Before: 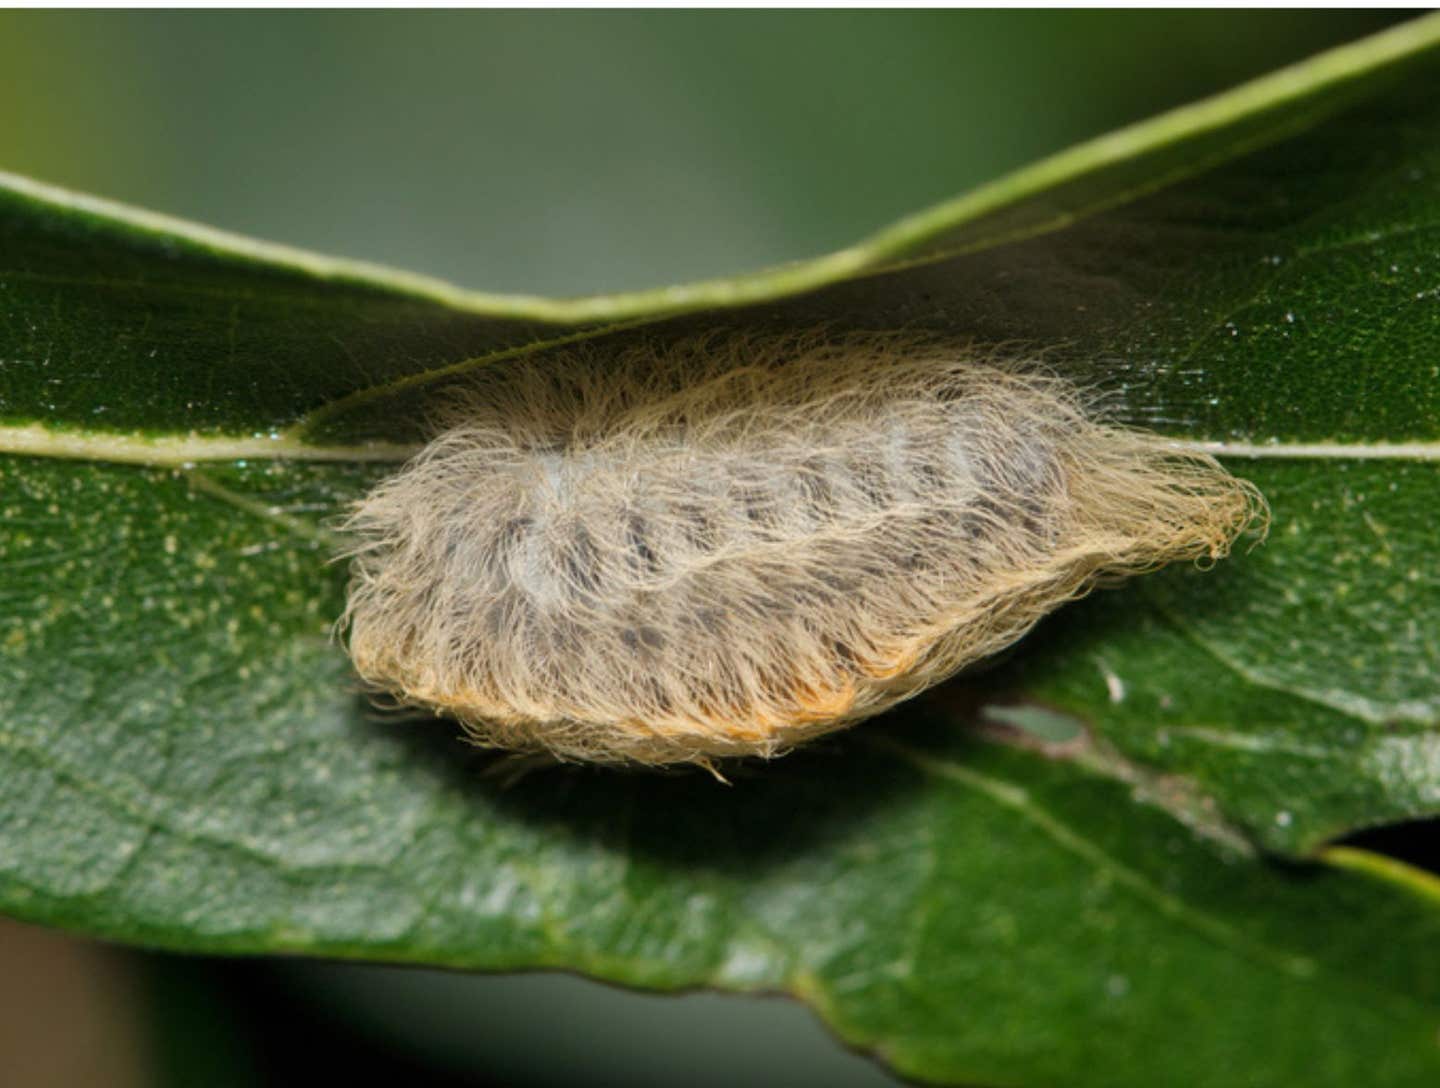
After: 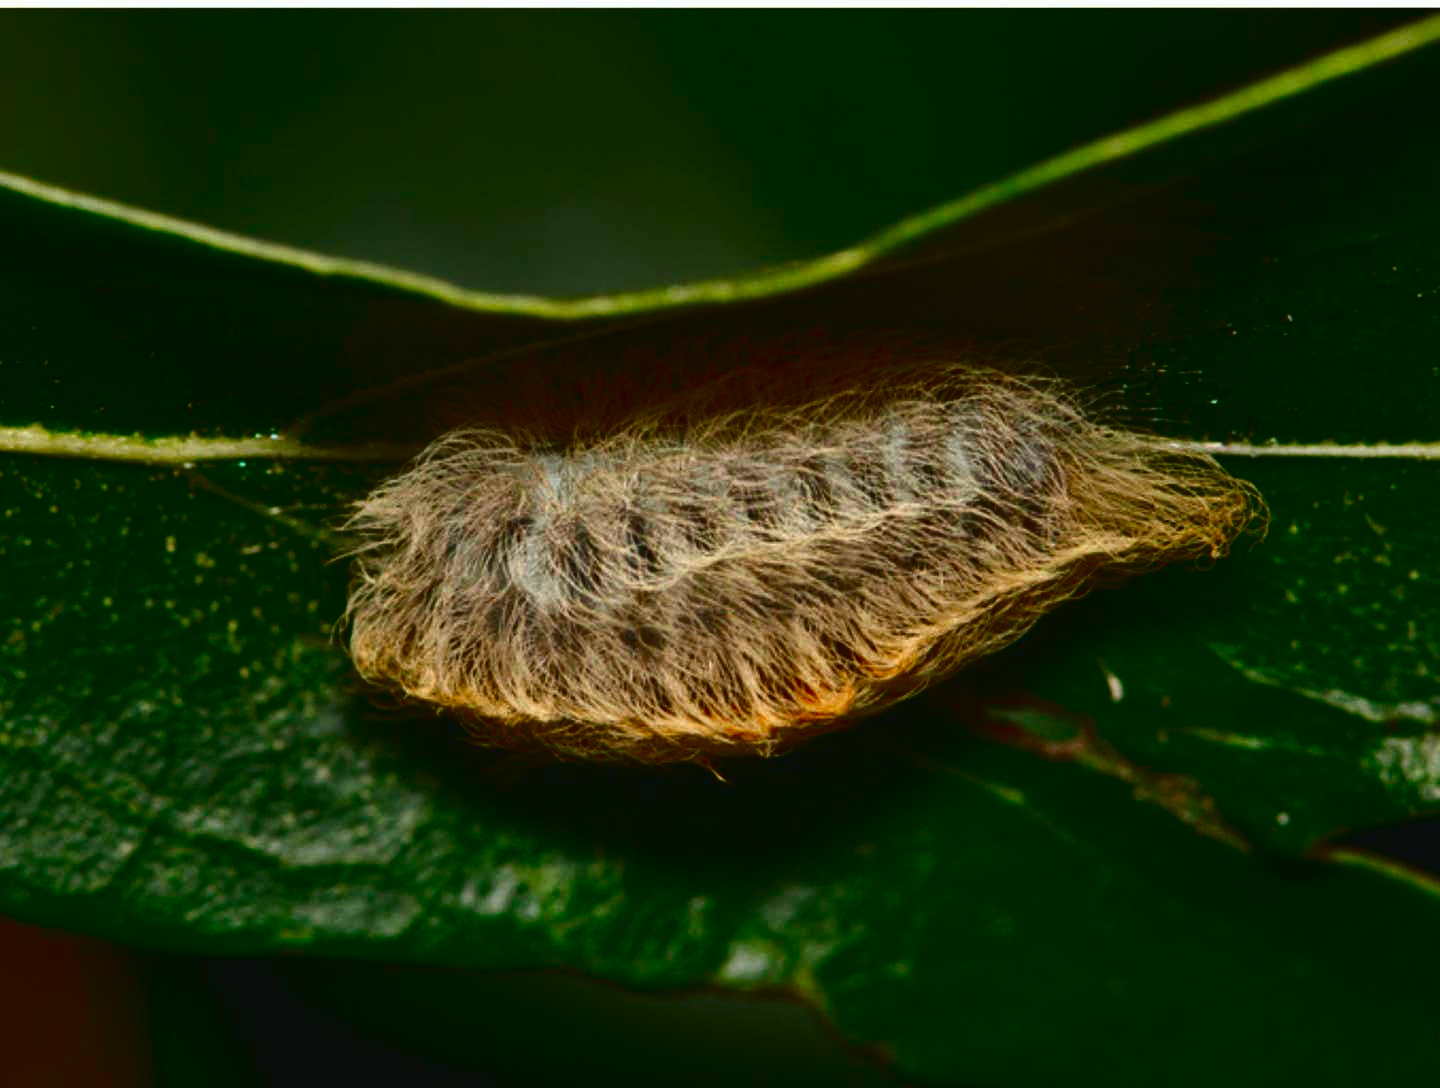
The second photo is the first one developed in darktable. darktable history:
tone curve: curves: ch0 [(0.001, 0.034) (0.115, 0.093) (0.251, 0.232) (0.382, 0.397) (0.652, 0.719) (0.802, 0.876) (1, 0.998)]; ch1 [(0, 0) (0.384, 0.324) (0.472, 0.466) (0.504, 0.5) (0.517, 0.533) (0.547, 0.564) (0.582, 0.628) (0.657, 0.727) (1, 1)]; ch2 [(0, 0) (0.278, 0.232) (0.5, 0.5) (0.531, 0.552) (0.61, 0.653) (1, 1)], color space Lab, independent channels, preserve colors none
contrast brightness saturation: contrast 0.09, brightness -0.59, saturation 0.17
